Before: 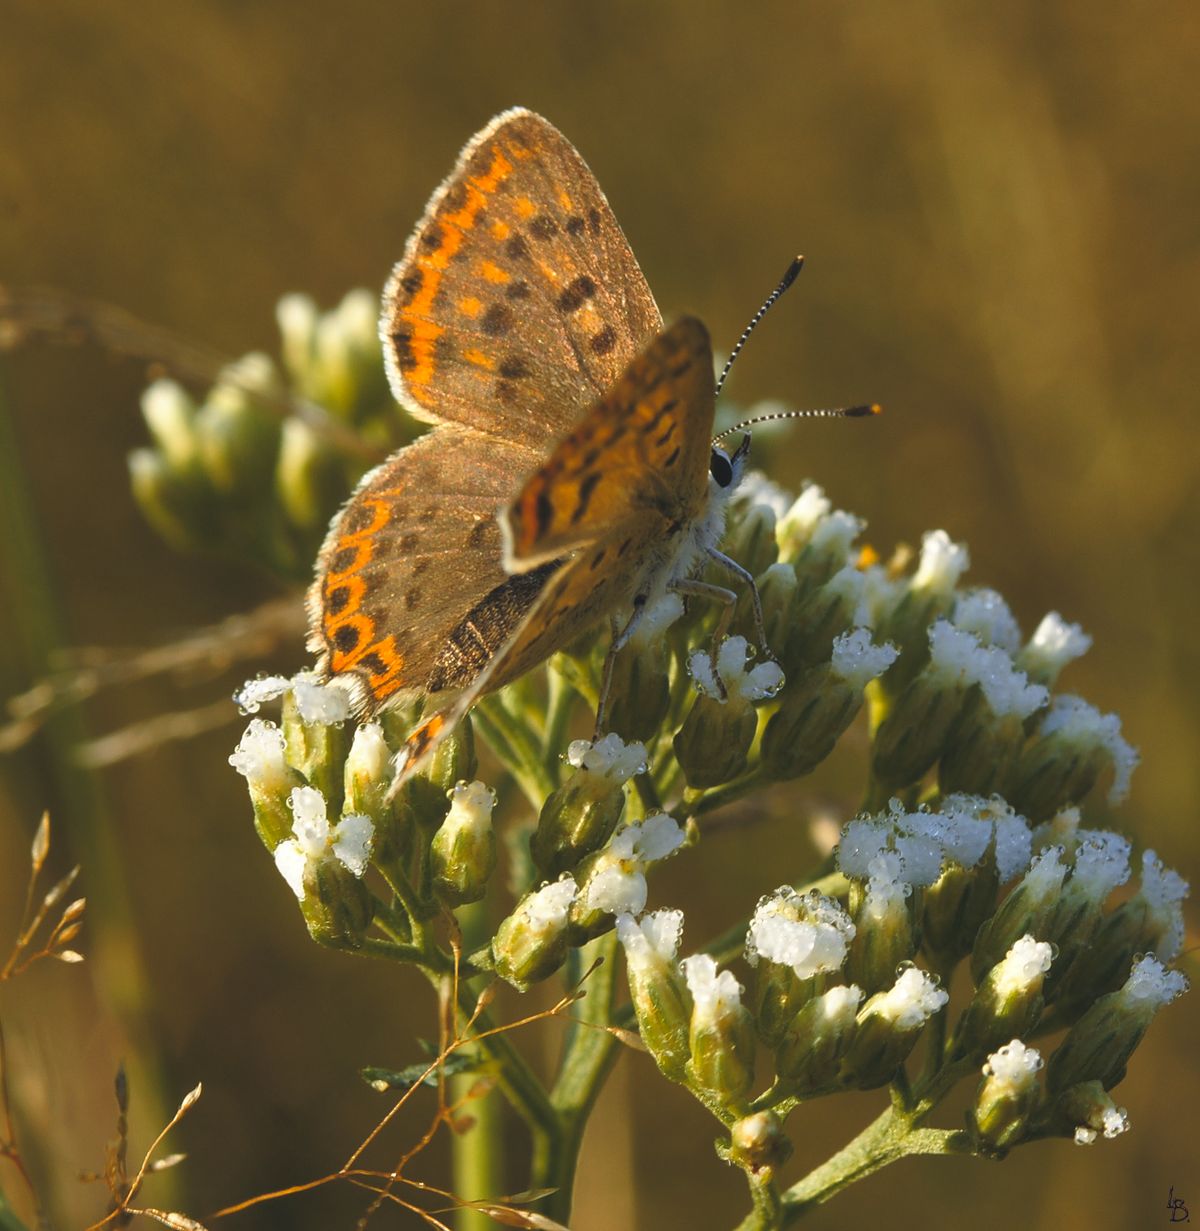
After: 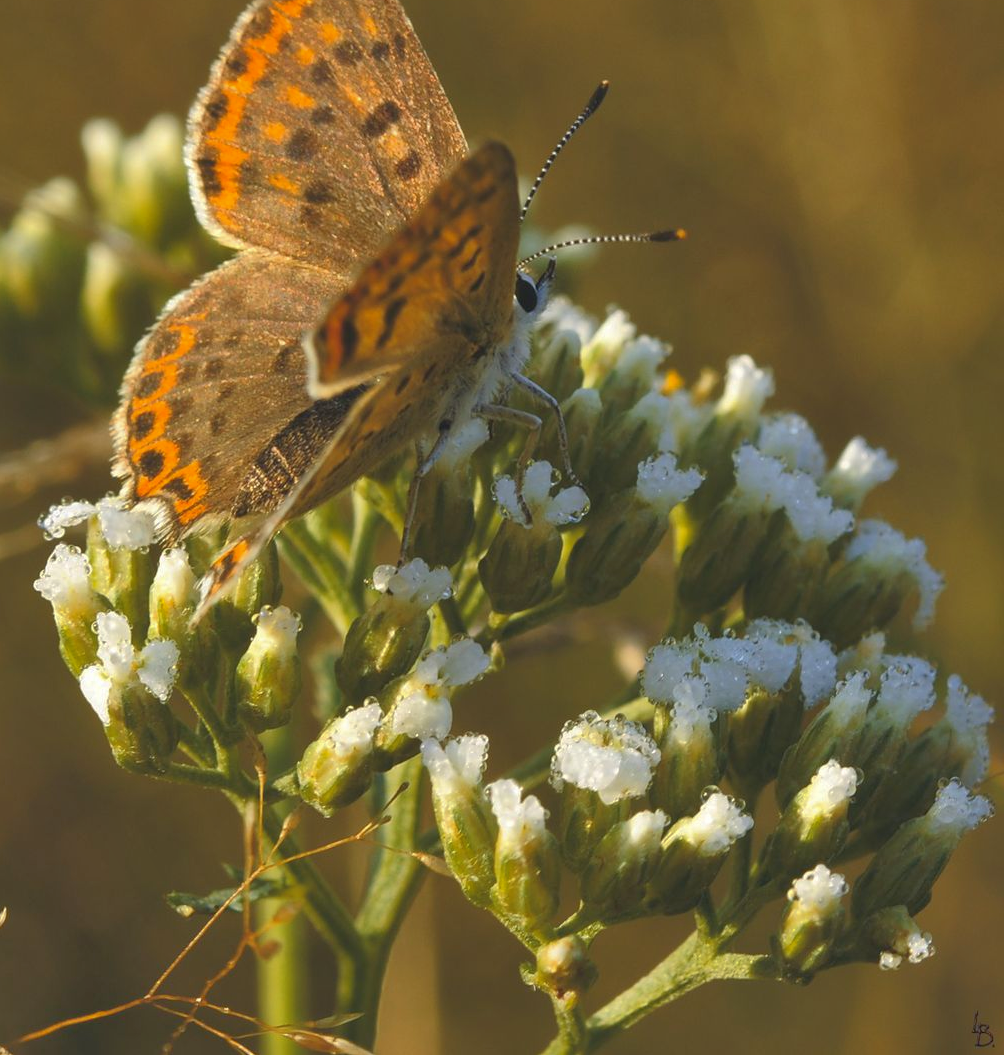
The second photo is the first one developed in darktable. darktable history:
crop: left 16.315%, top 14.246%
shadows and highlights: on, module defaults
